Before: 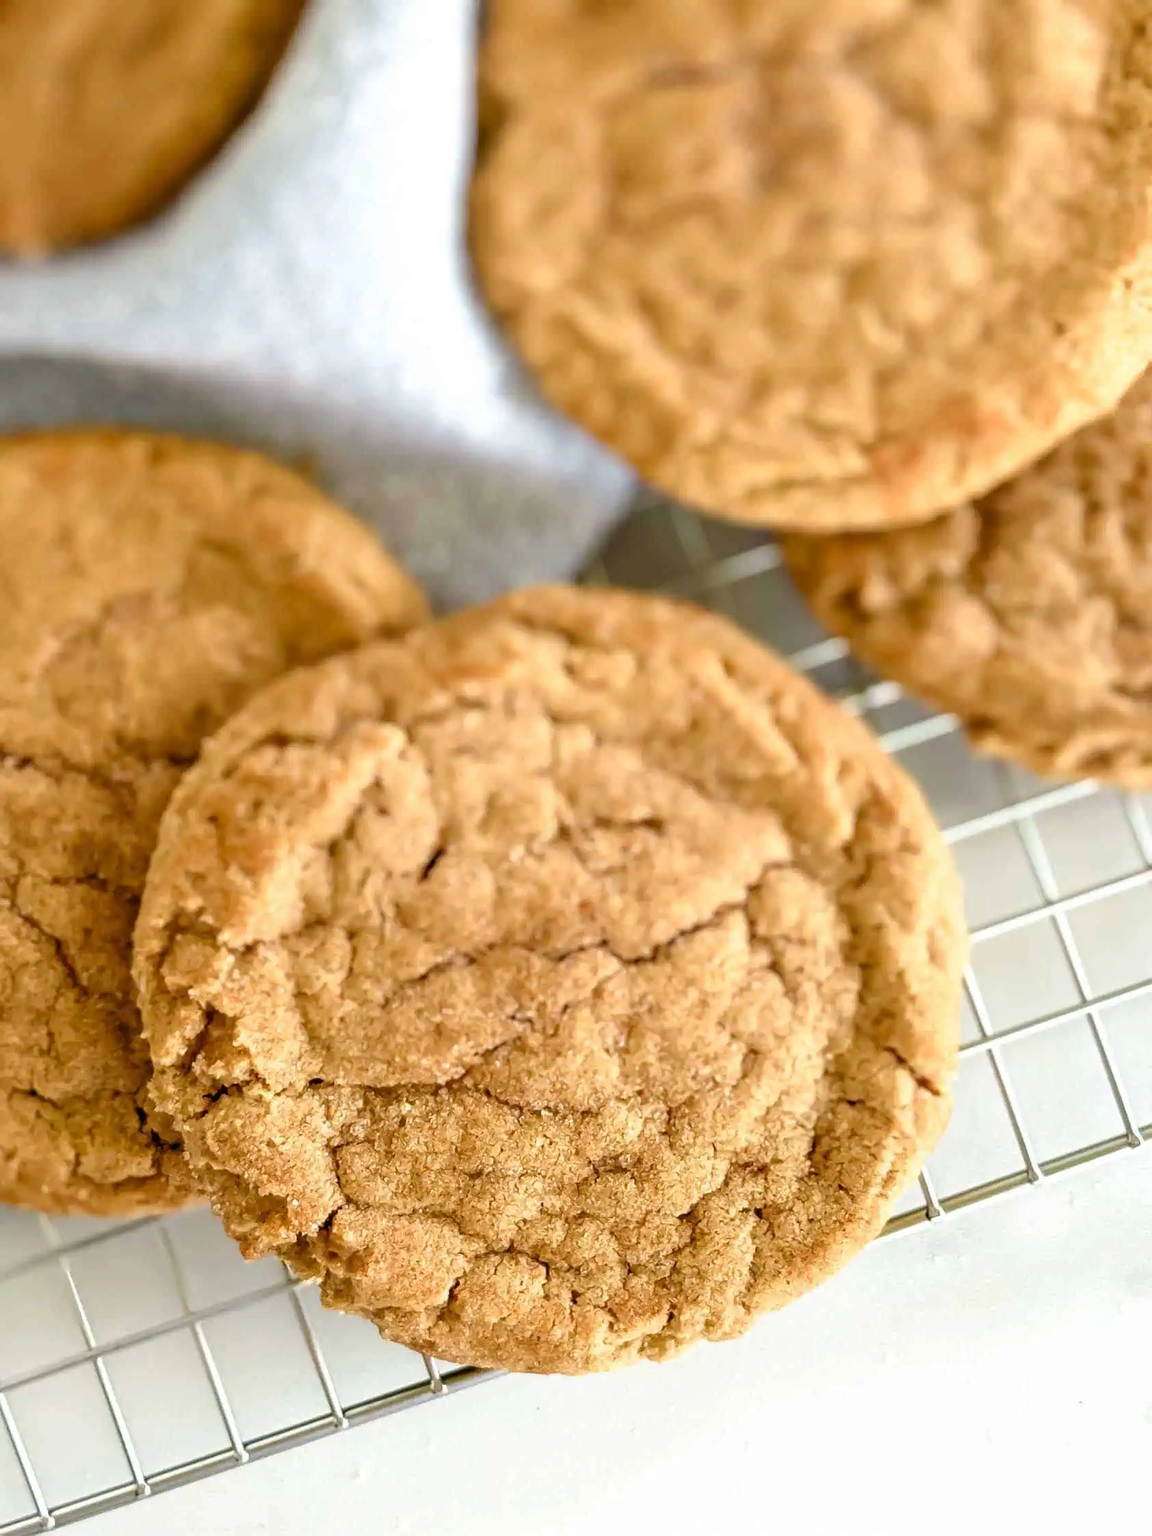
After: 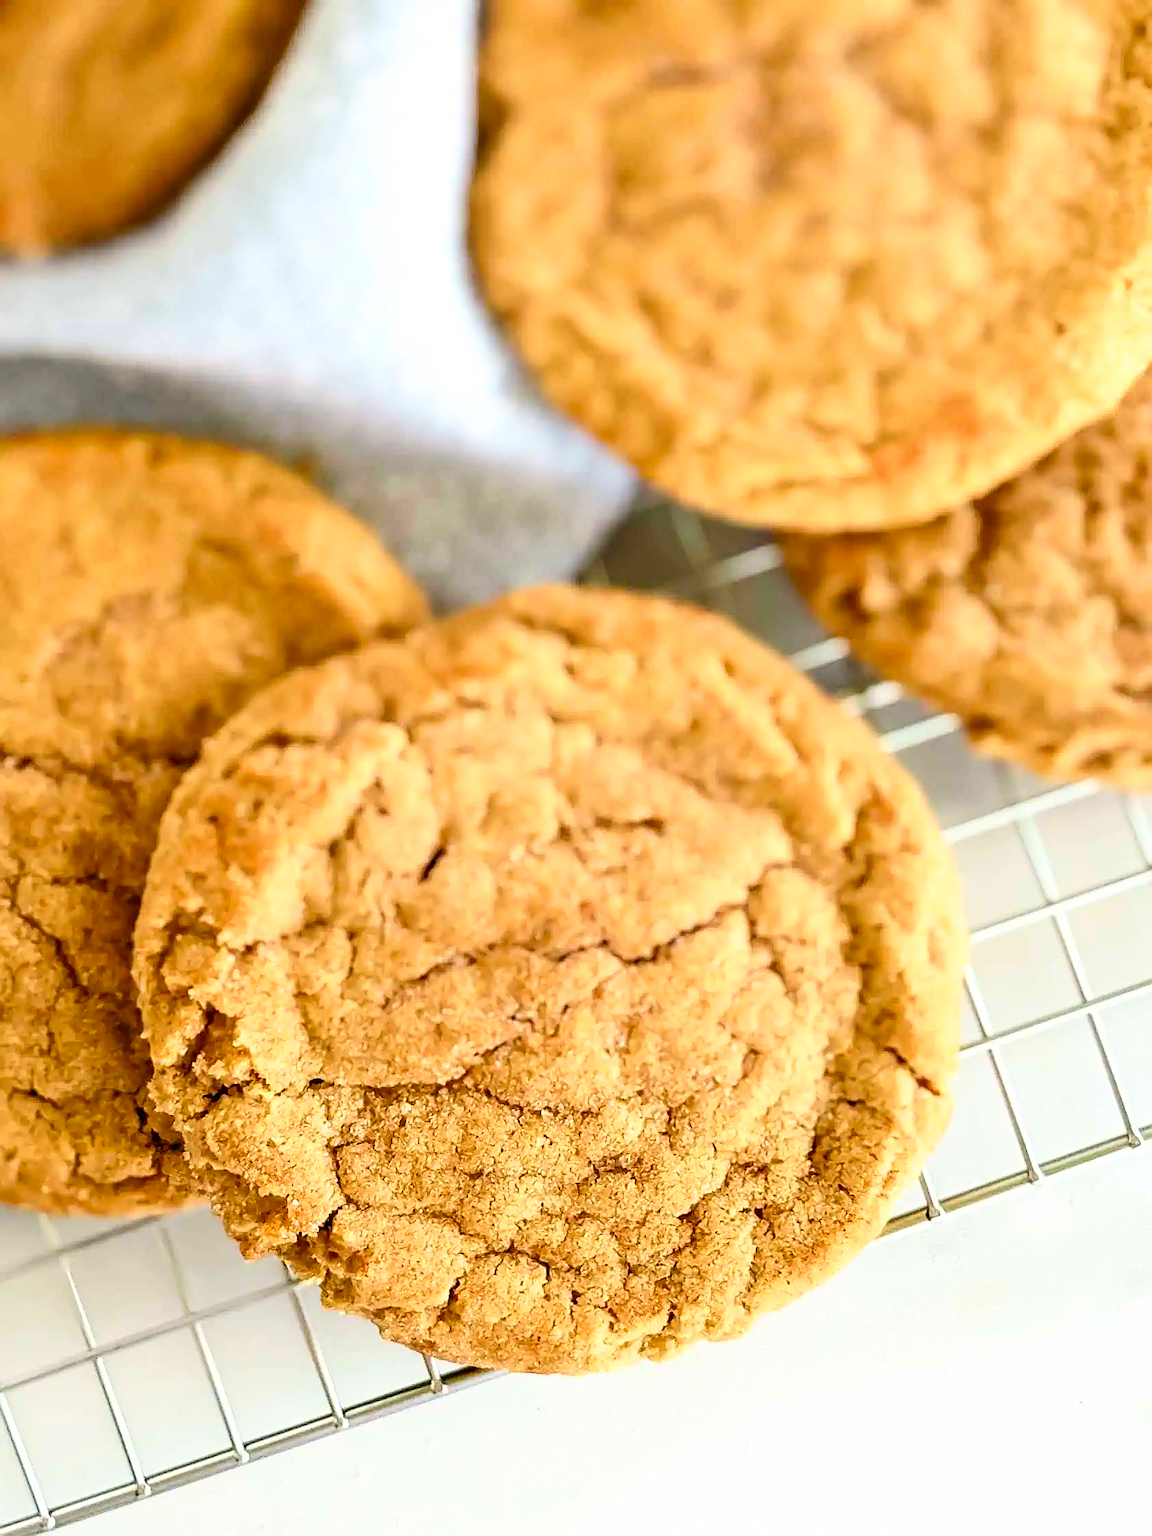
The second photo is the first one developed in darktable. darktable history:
sharpen: on, module defaults
contrast brightness saturation: contrast 0.23, brightness 0.1, saturation 0.29
